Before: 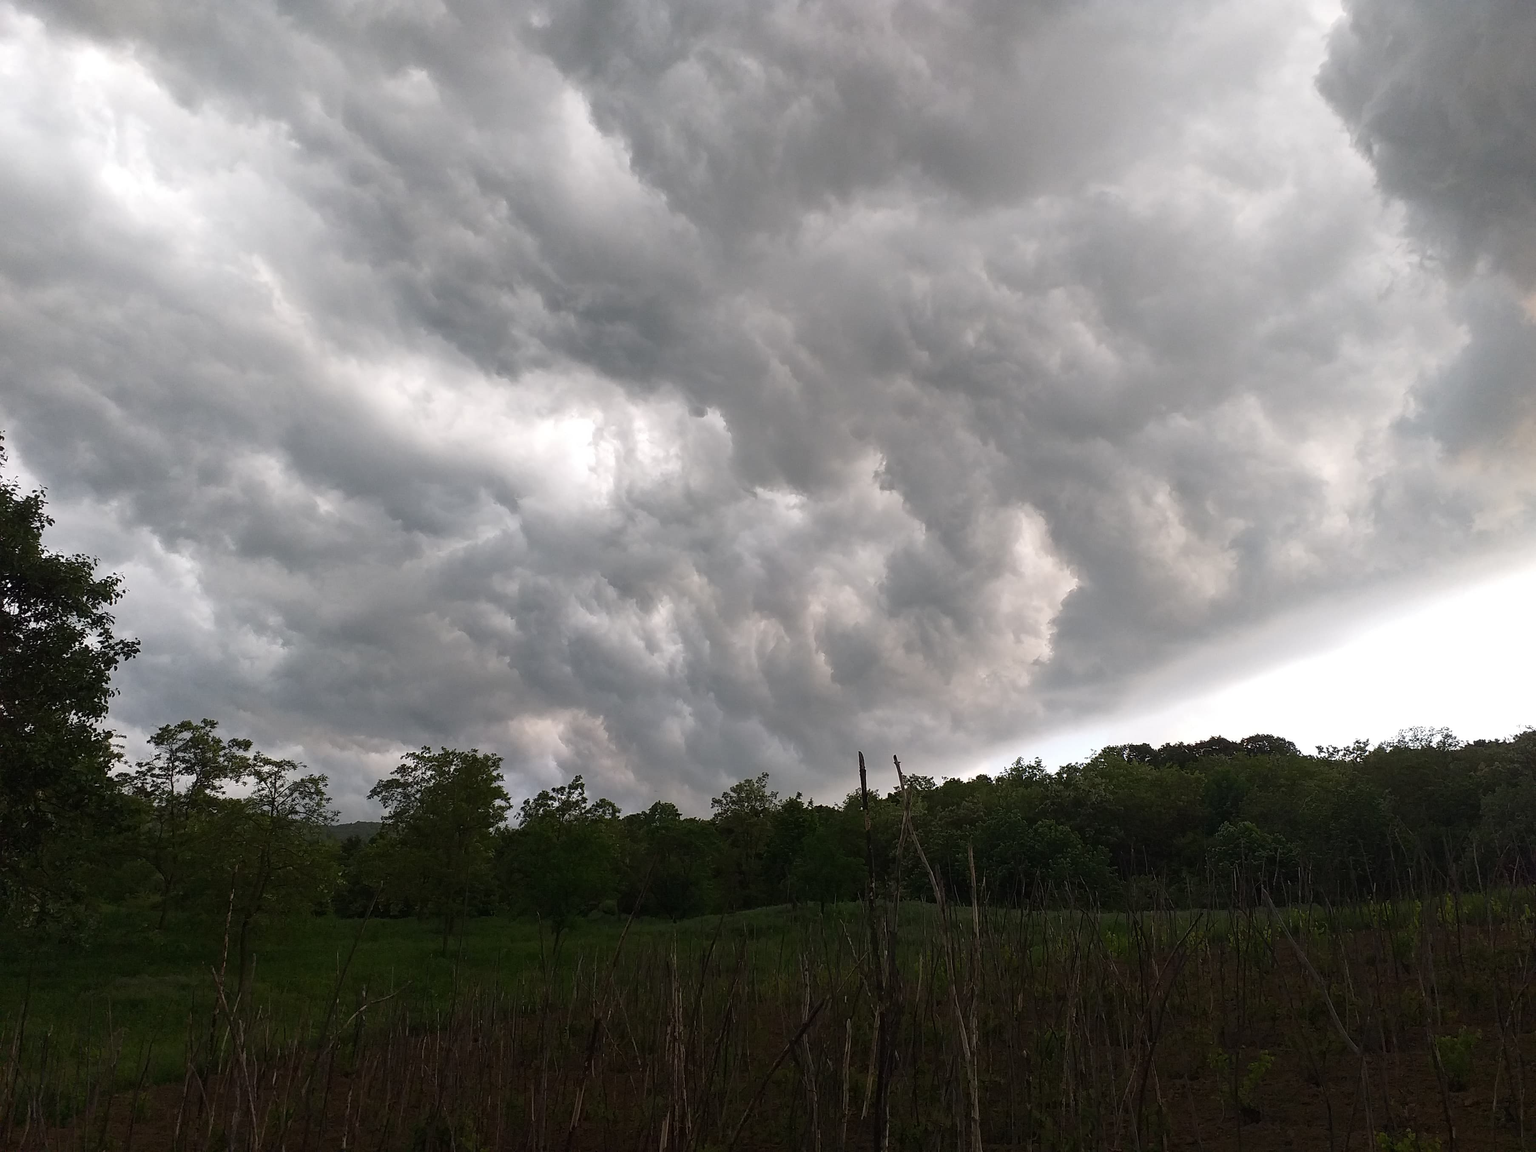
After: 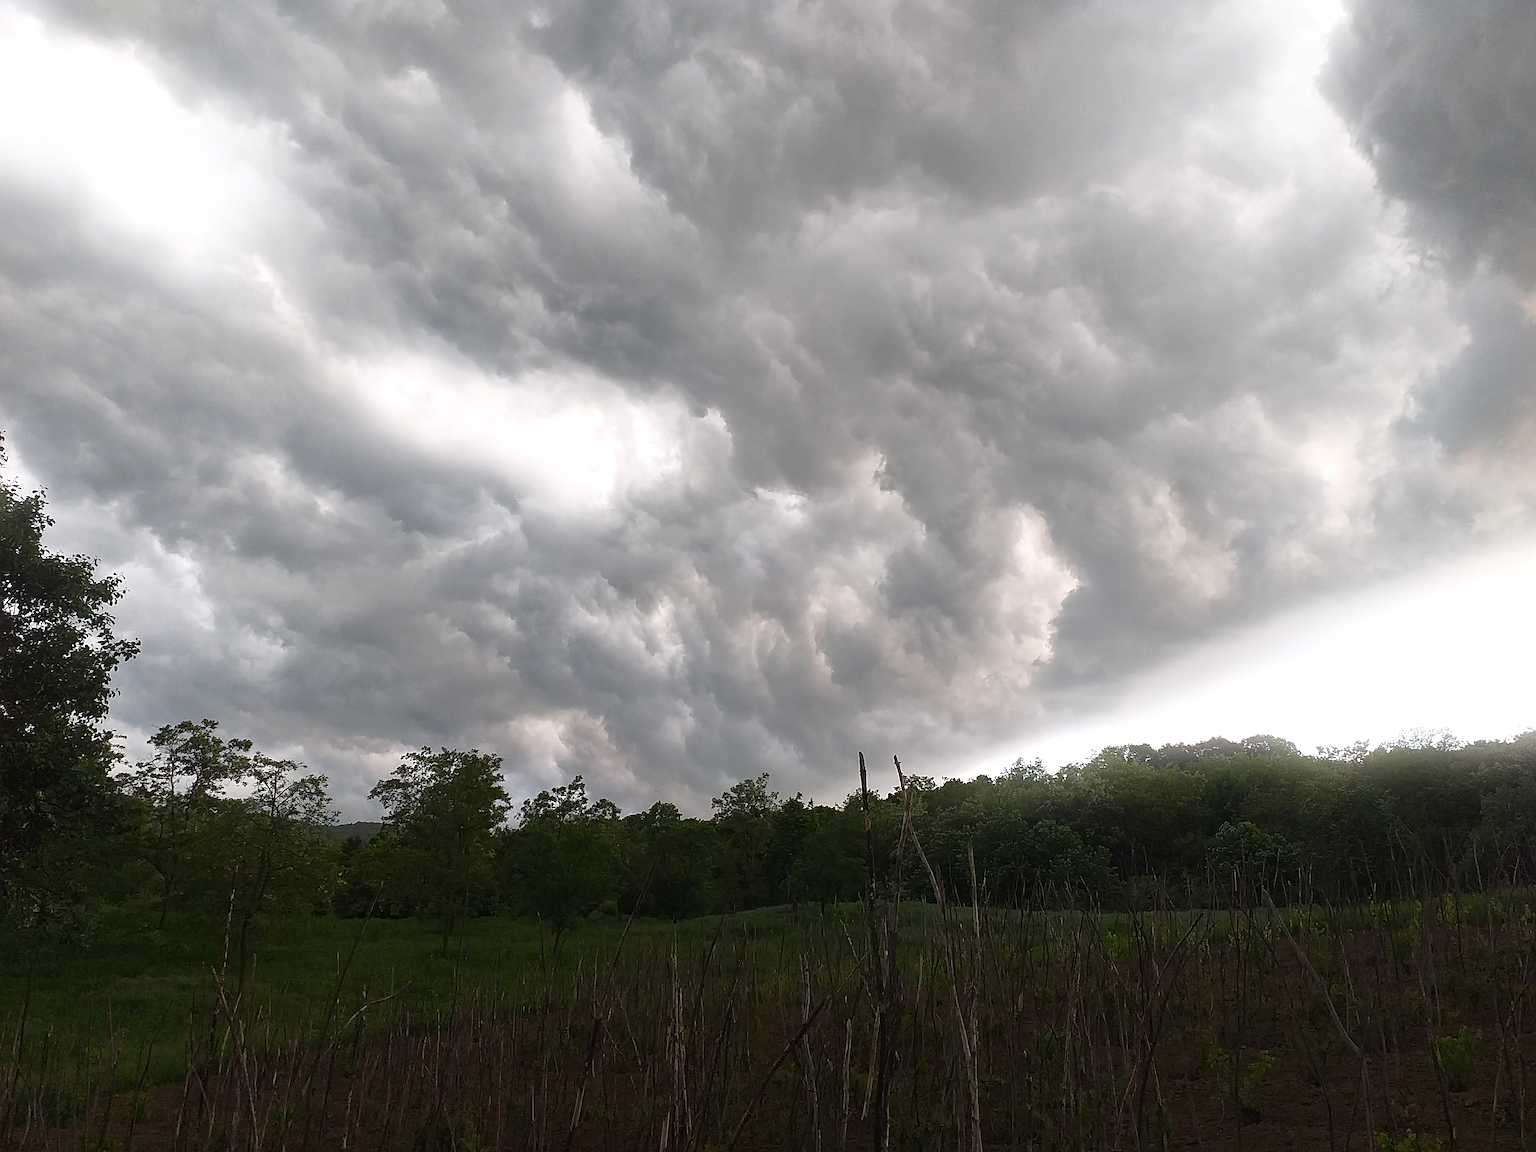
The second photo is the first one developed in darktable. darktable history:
sharpen: on, module defaults
bloom: size 15%, threshold 97%, strength 7%
exposure: exposure 0.236 EV, compensate highlight preservation false
